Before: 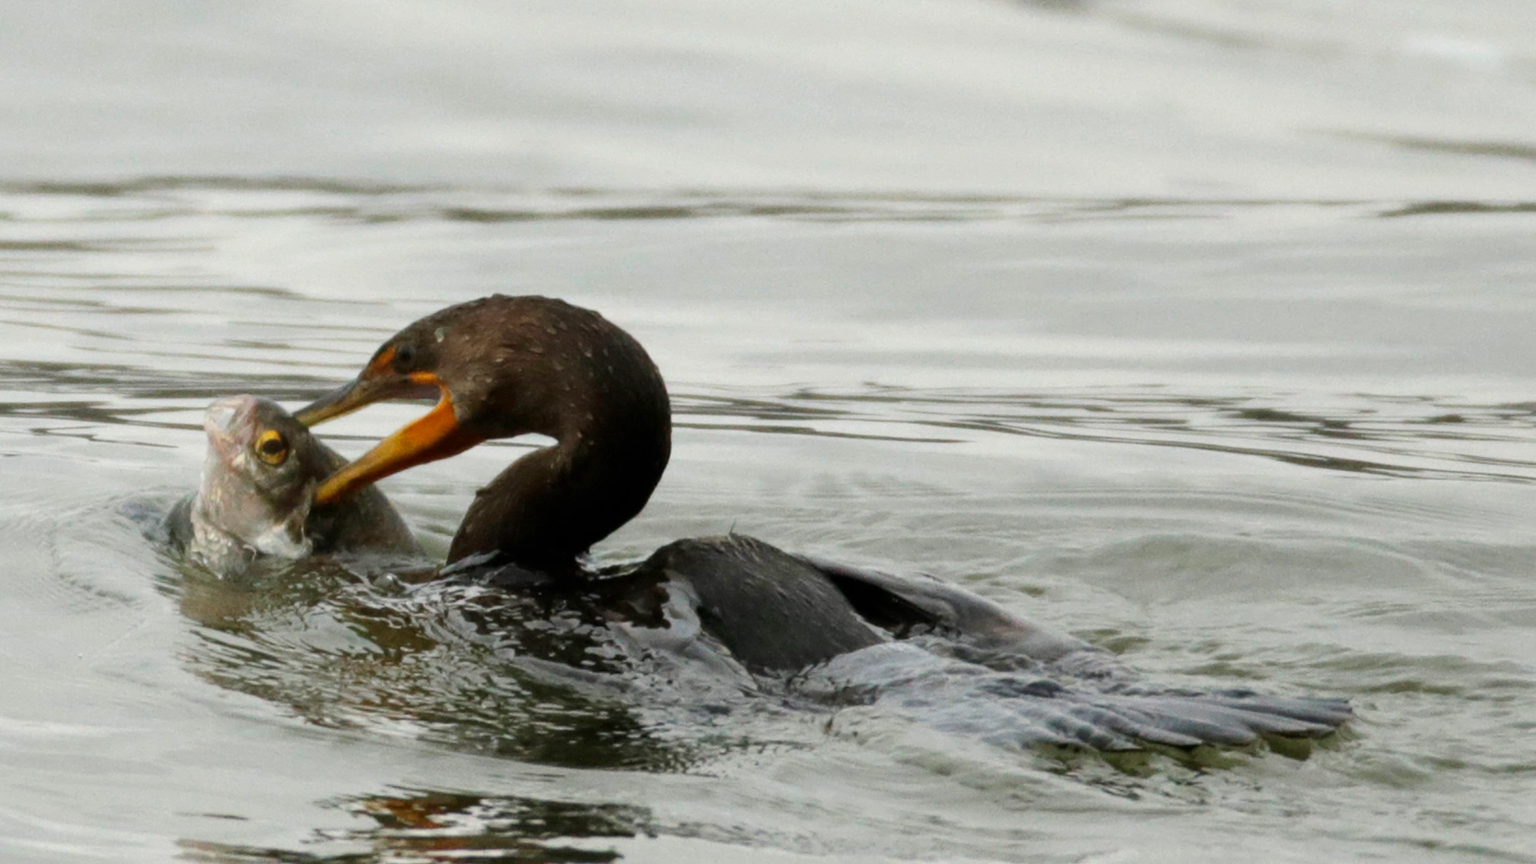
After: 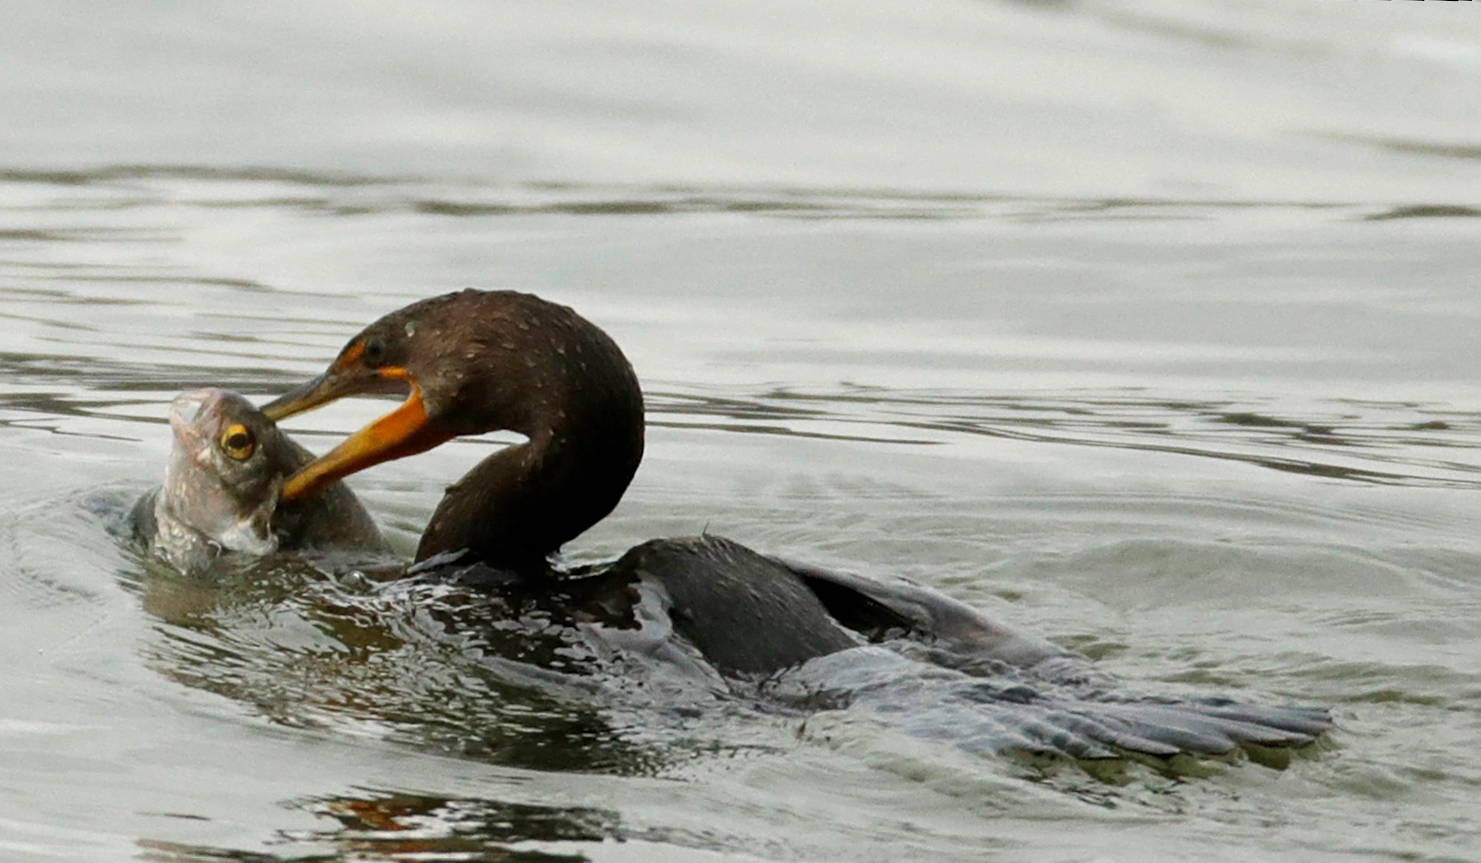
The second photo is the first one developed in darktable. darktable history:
rotate and perspective: rotation -1.77°, lens shift (horizontal) 0.004, automatic cropping off
sharpen: on, module defaults
crop and rotate: angle -2.38°
